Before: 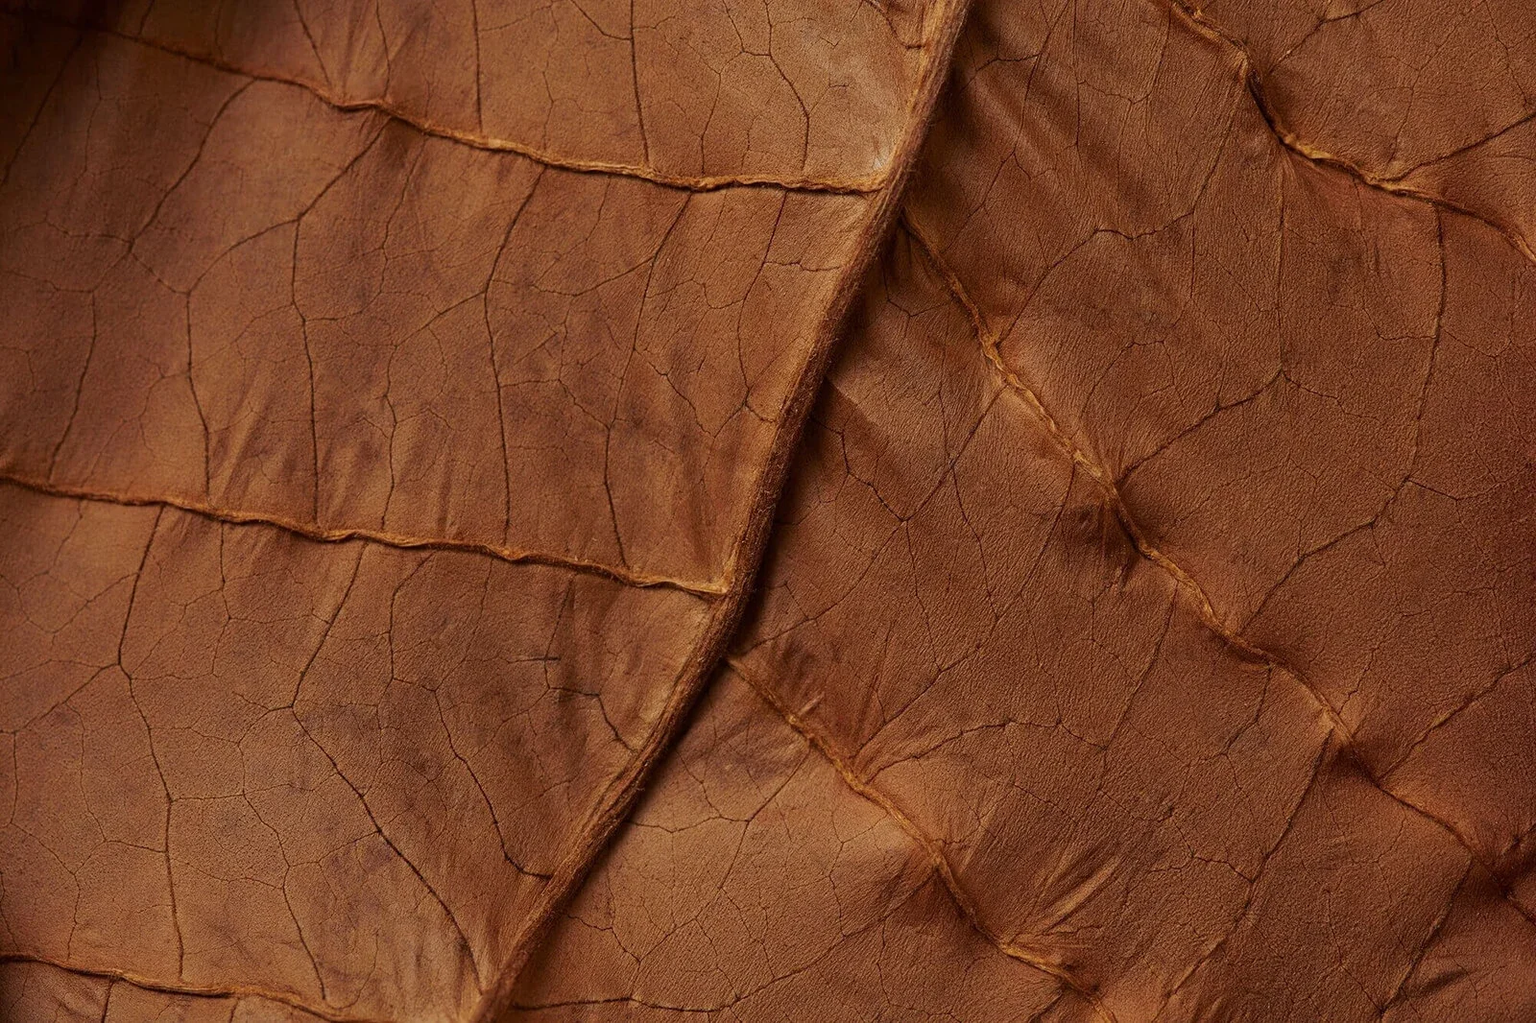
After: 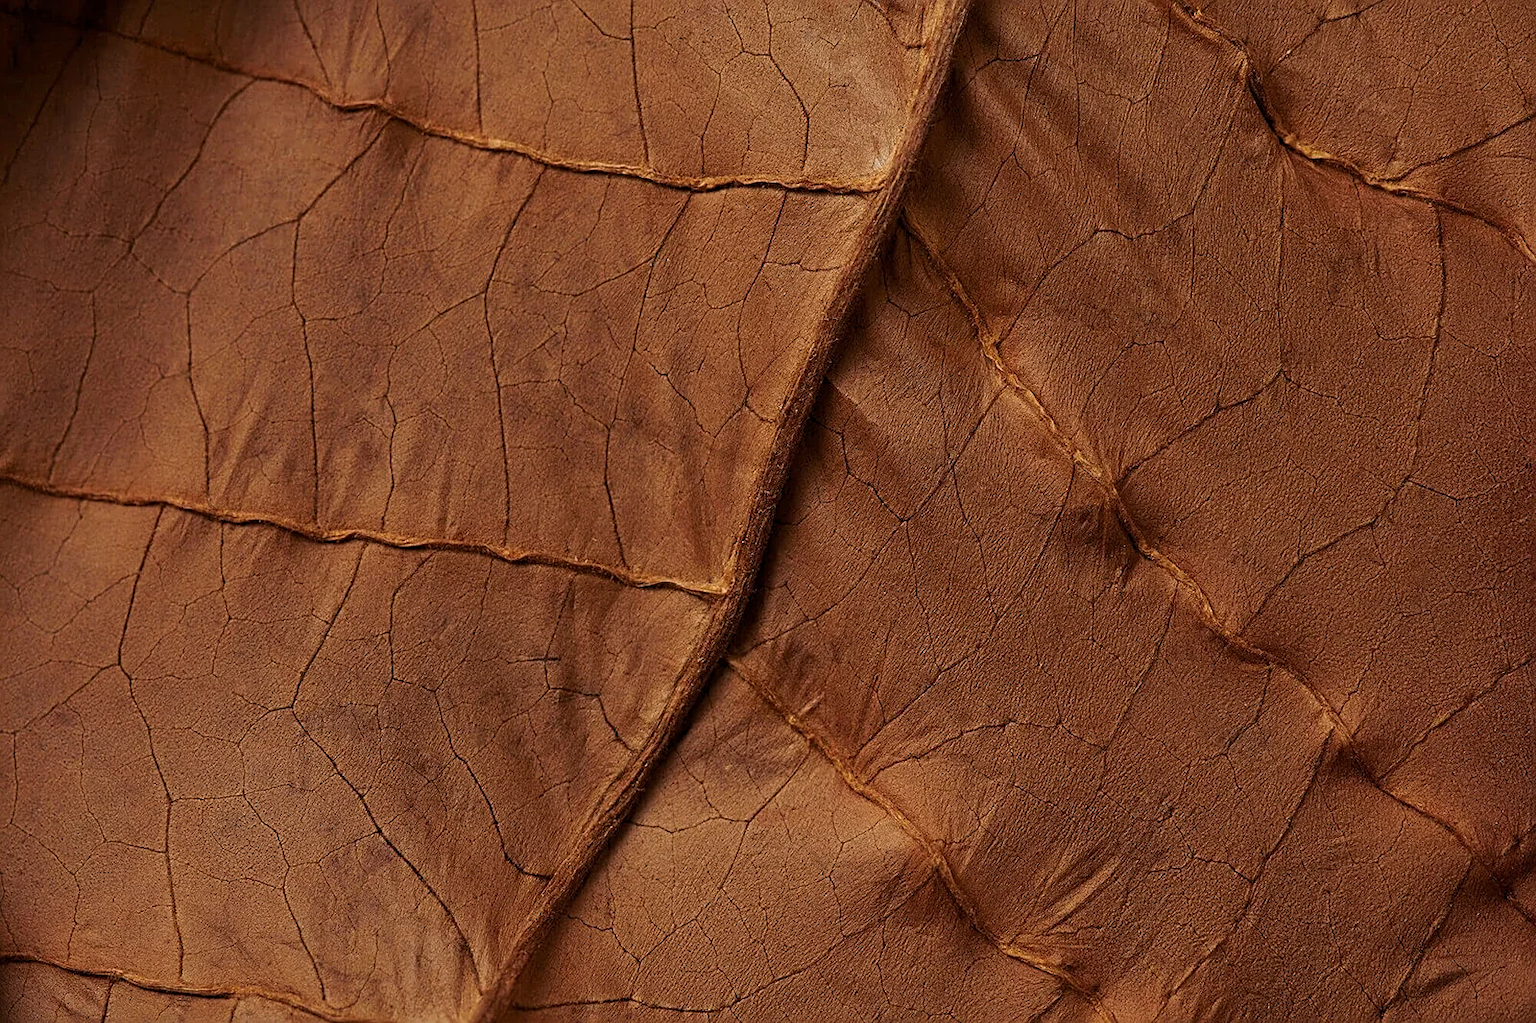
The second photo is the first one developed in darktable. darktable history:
sharpen: on, module defaults
levels: levels [0.016, 0.492, 0.969]
